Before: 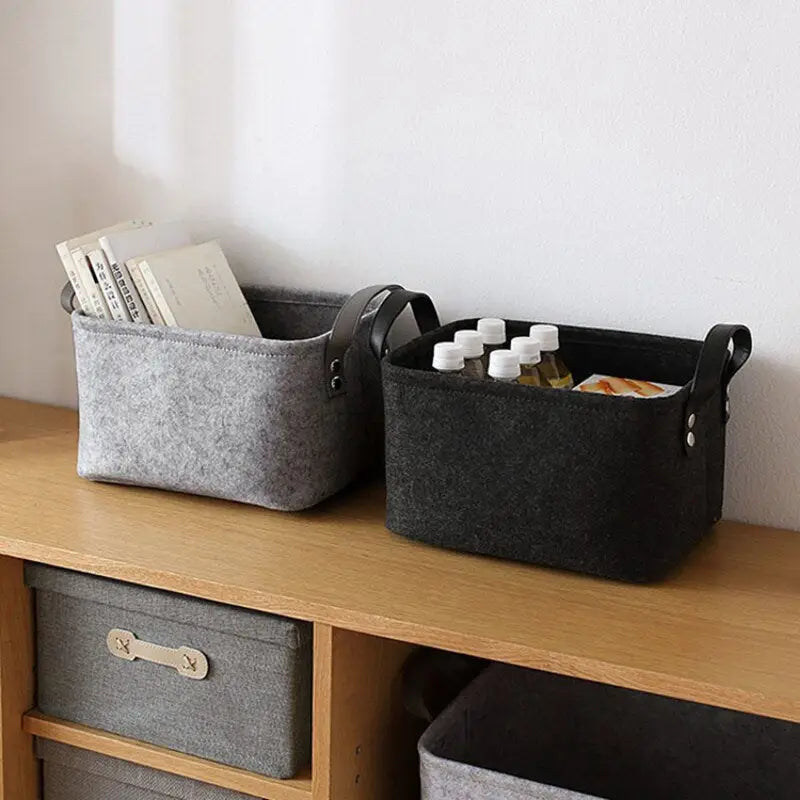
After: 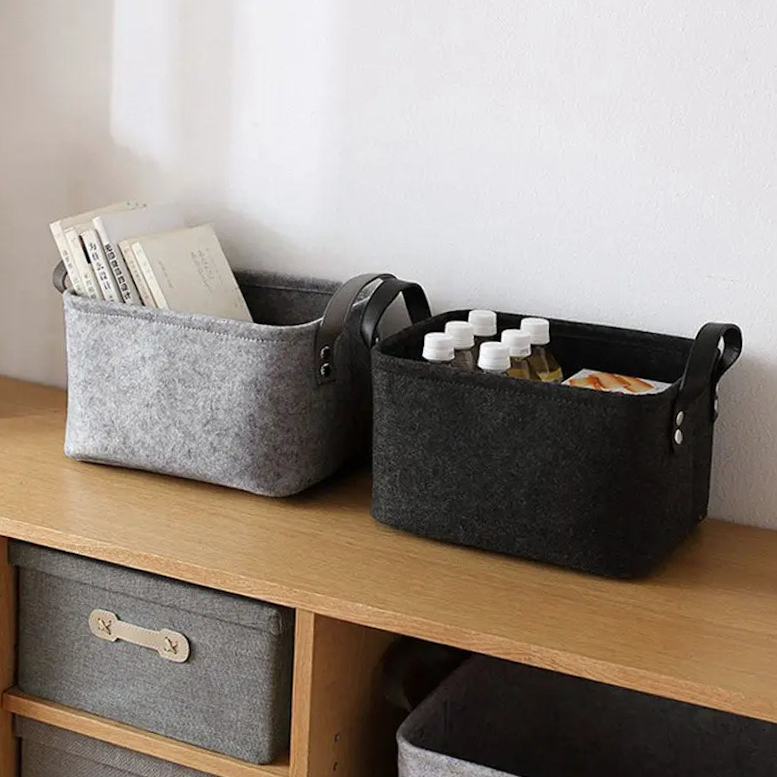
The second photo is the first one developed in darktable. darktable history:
crop and rotate: angle -1.69°
contrast brightness saturation: saturation -0.05
